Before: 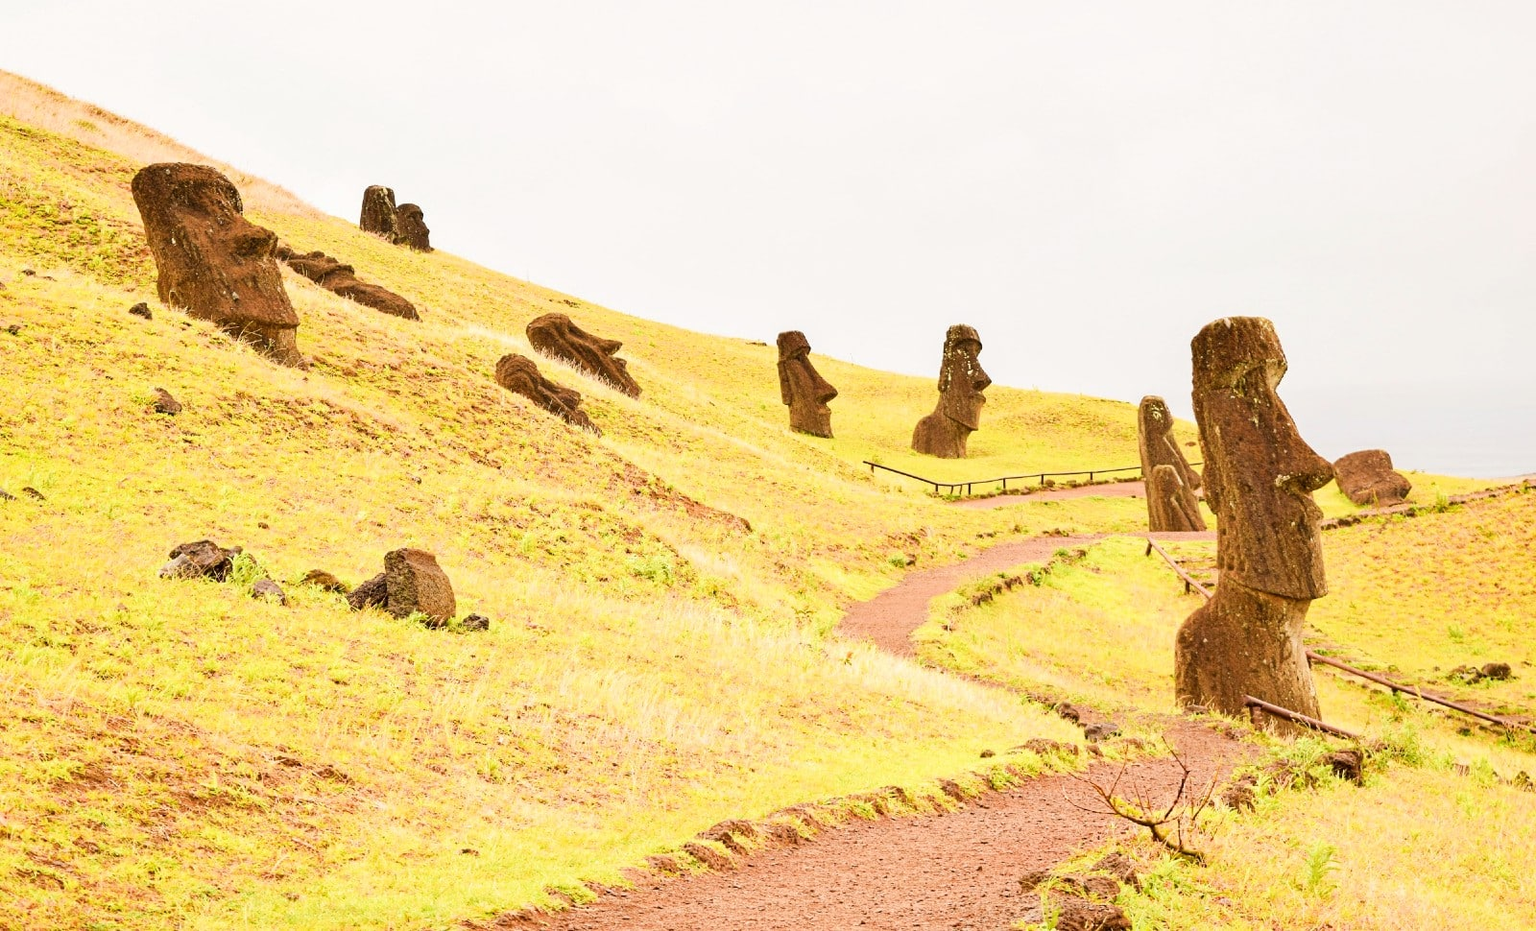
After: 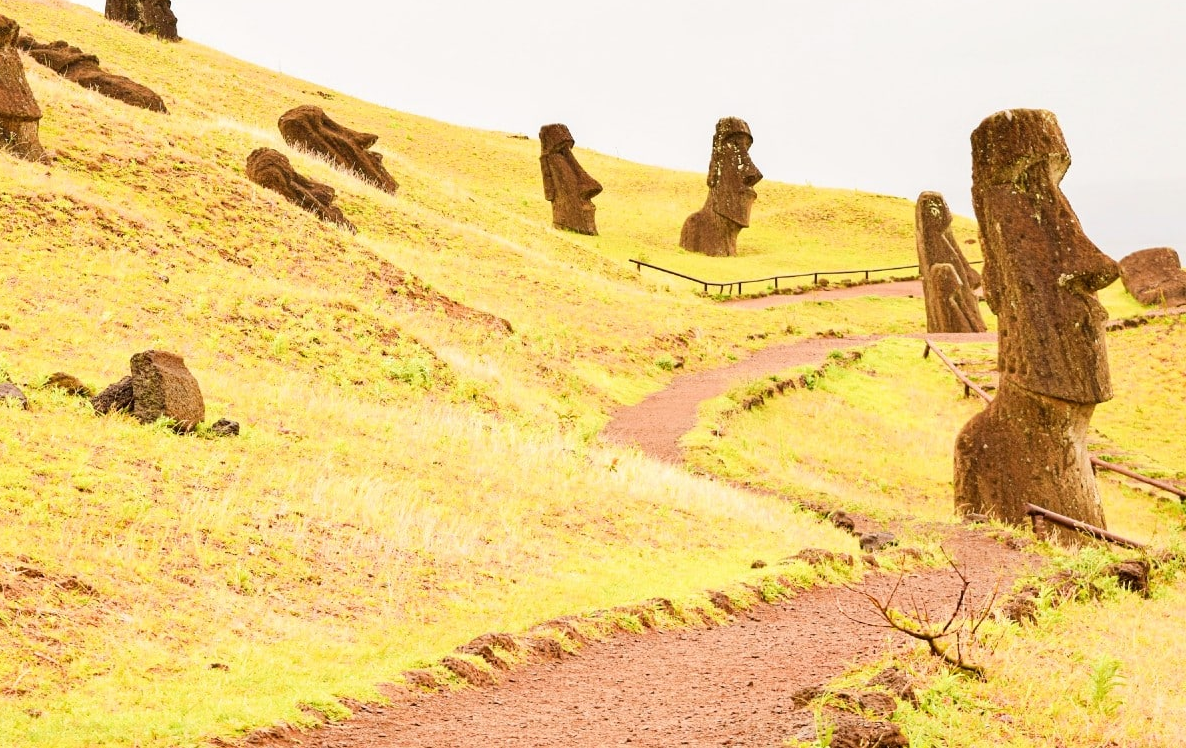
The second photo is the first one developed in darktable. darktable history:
crop: left 16.879%, top 22.832%, right 8.962%
